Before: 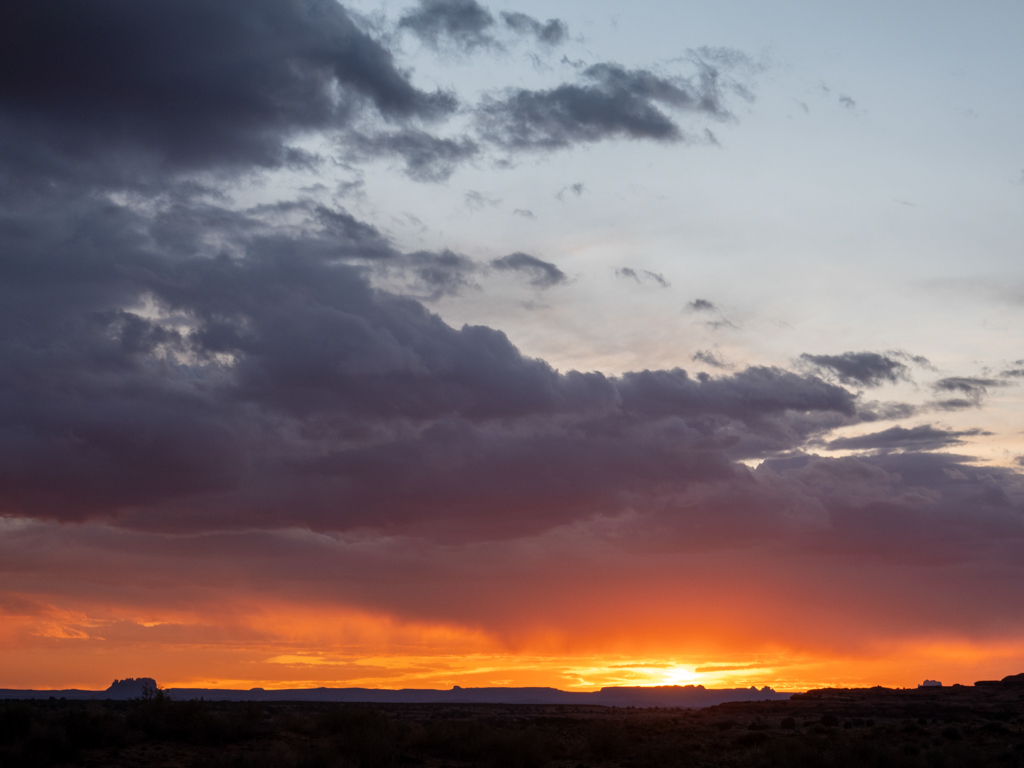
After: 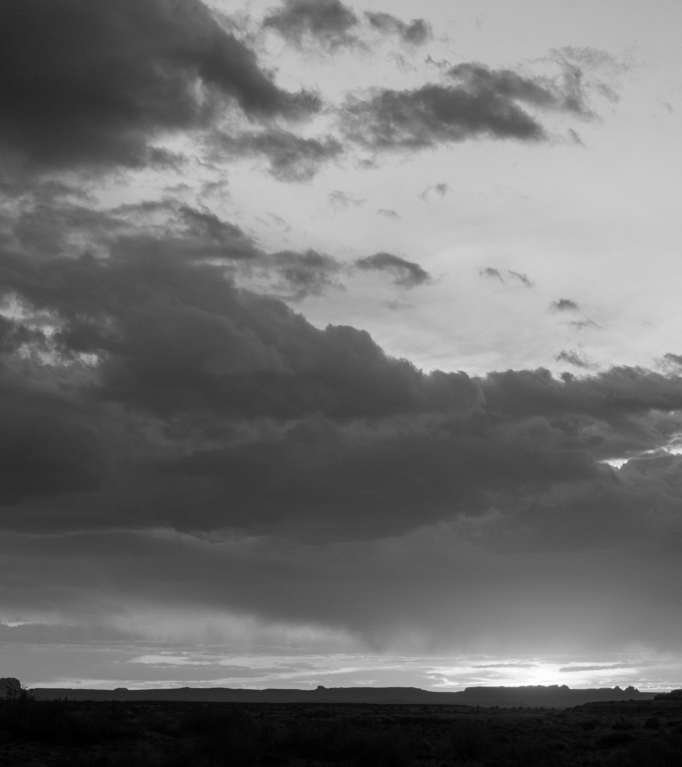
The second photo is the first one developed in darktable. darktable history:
crop and rotate: left 13.342%, right 19.991%
monochrome: size 3.1
